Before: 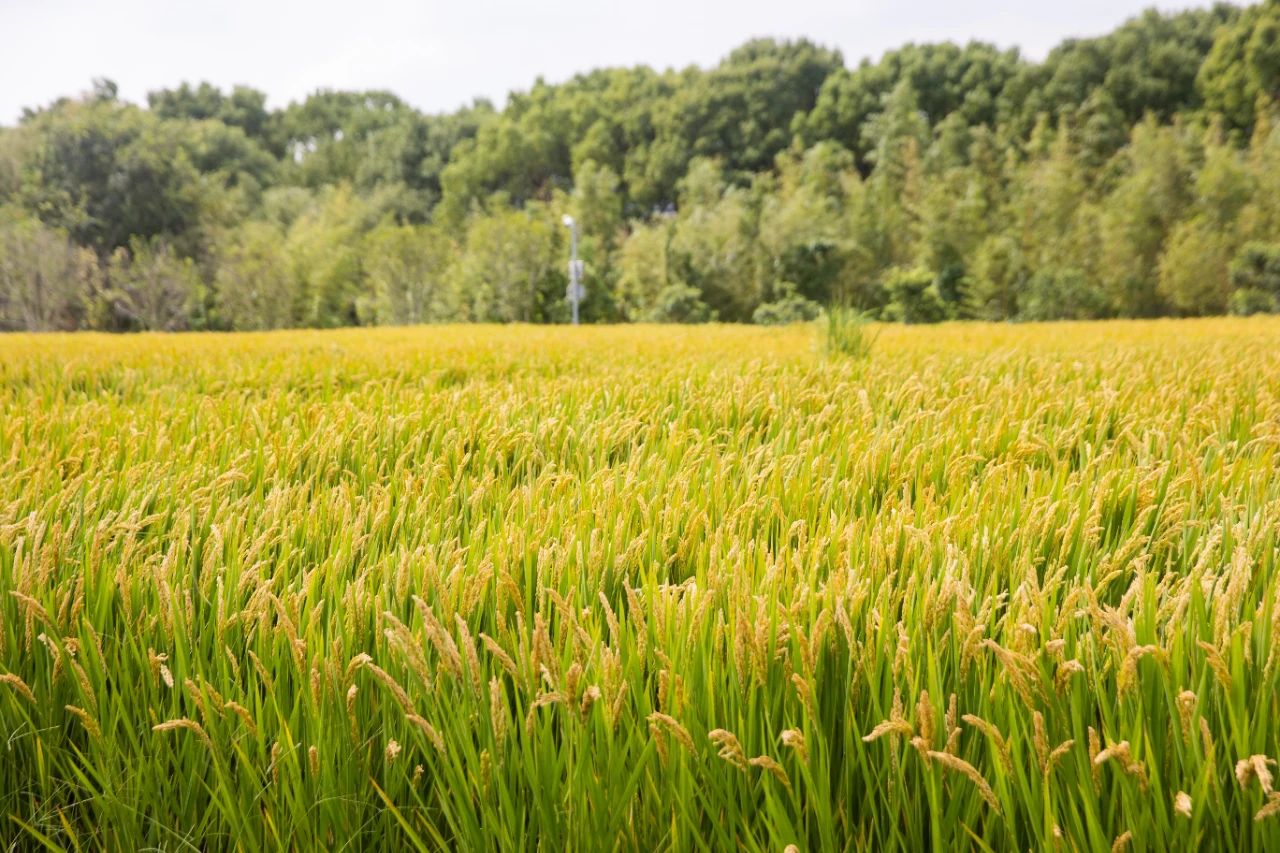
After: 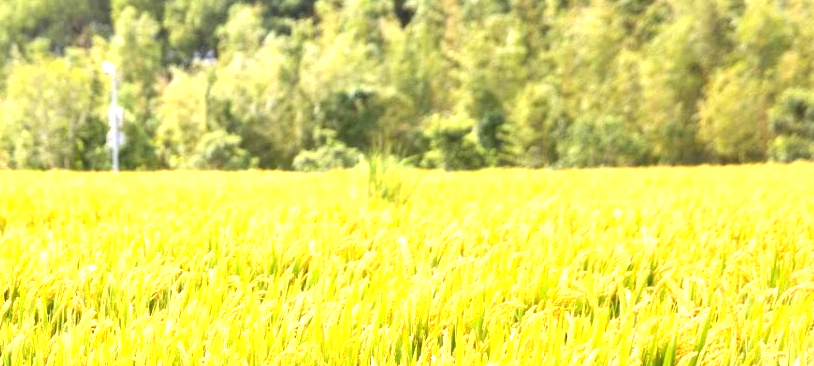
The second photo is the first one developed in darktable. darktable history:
crop: left 35.996%, top 18.05%, right 0.375%, bottom 38.995%
exposure: black level correction 0, exposure 1.173 EV, compensate highlight preservation false
